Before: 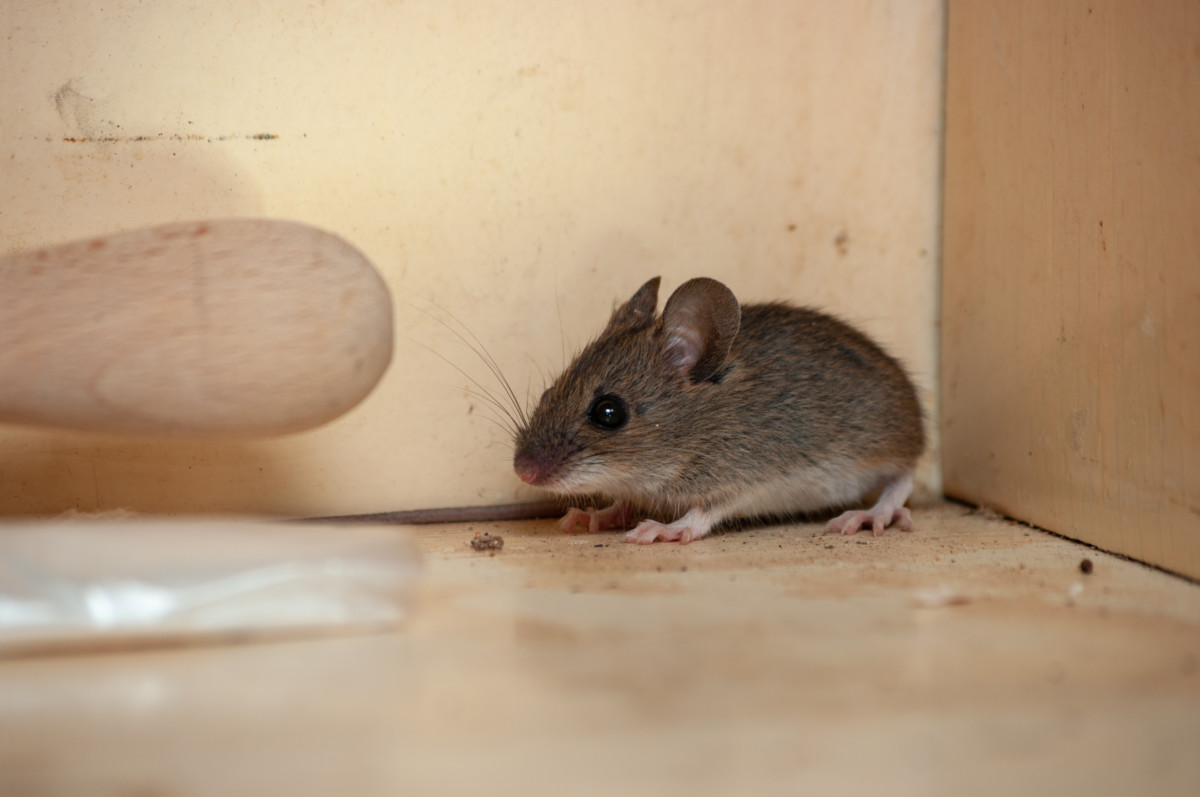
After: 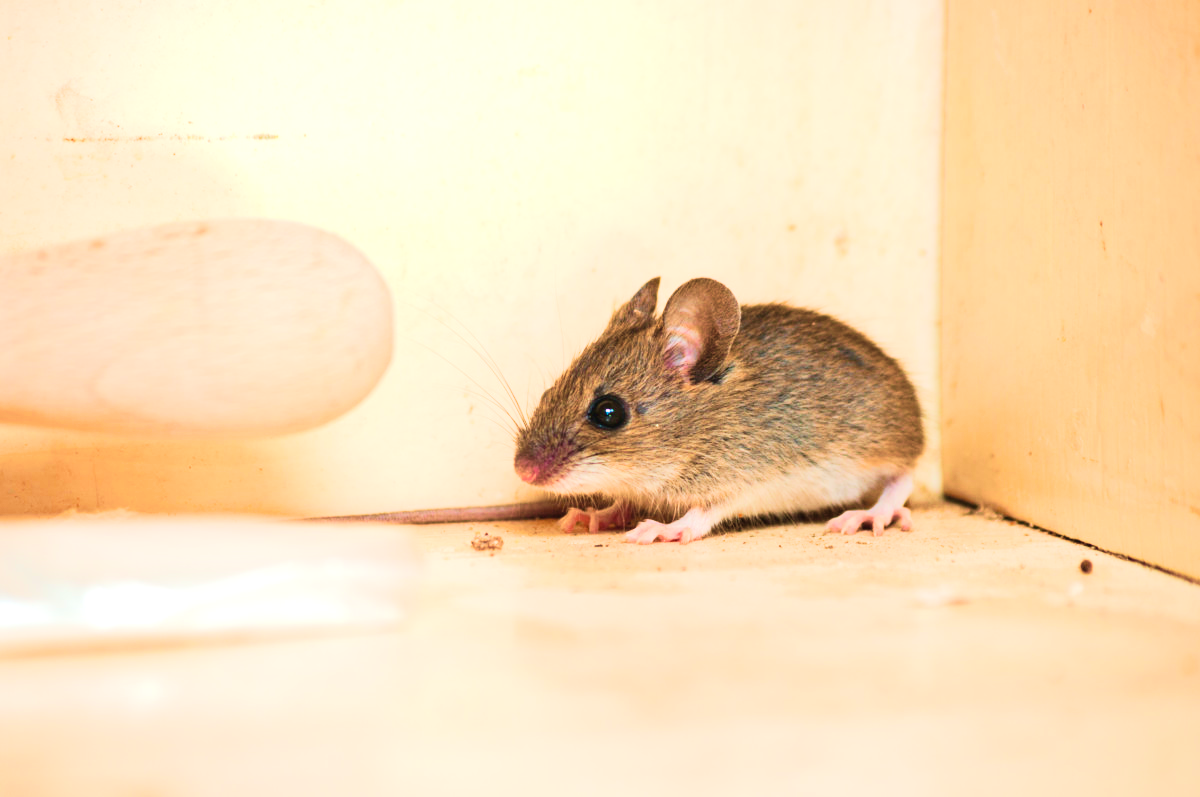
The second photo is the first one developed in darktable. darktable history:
tone equalizer: -8 EV 1.99 EV, -7 EV 1.97 EV, -6 EV 1.96 EV, -5 EV 1.99 EV, -4 EV 1.97 EV, -3 EV 1.49 EV, -2 EV 0.972 EV, -1 EV 0.511 EV, edges refinement/feathering 500, mask exposure compensation -1.57 EV, preserve details no
velvia: strength 75%
color zones: curves: ch2 [(0, 0.5) (0.143, 0.5) (0.286, 0.489) (0.415, 0.421) (0.571, 0.5) (0.714, 0.5) (0.857, 0.5) (1, 0.5)]
tone curve: curves: ch0 [(0, 0.036) (0.119, 0.115) (0.461, 0.479) (0.715, 0.767) (0.817, 0.865) (1, 0.998)]; ch1 [(0, 0) (0.377, 0.416) (0.44, 0.461) (0.487, 0.49) (0.514, 0.525) (0.538, 0.561) (0.67, 0.713) (1, 1)]; ch2 [(0, 0) (0.38, 0.405) (0.463, 0.445) (0.492, 0.486) (0.529, 0.533) (0.578, 0.59) (0.653, 0.698) (1, 1)], preserve colors none
